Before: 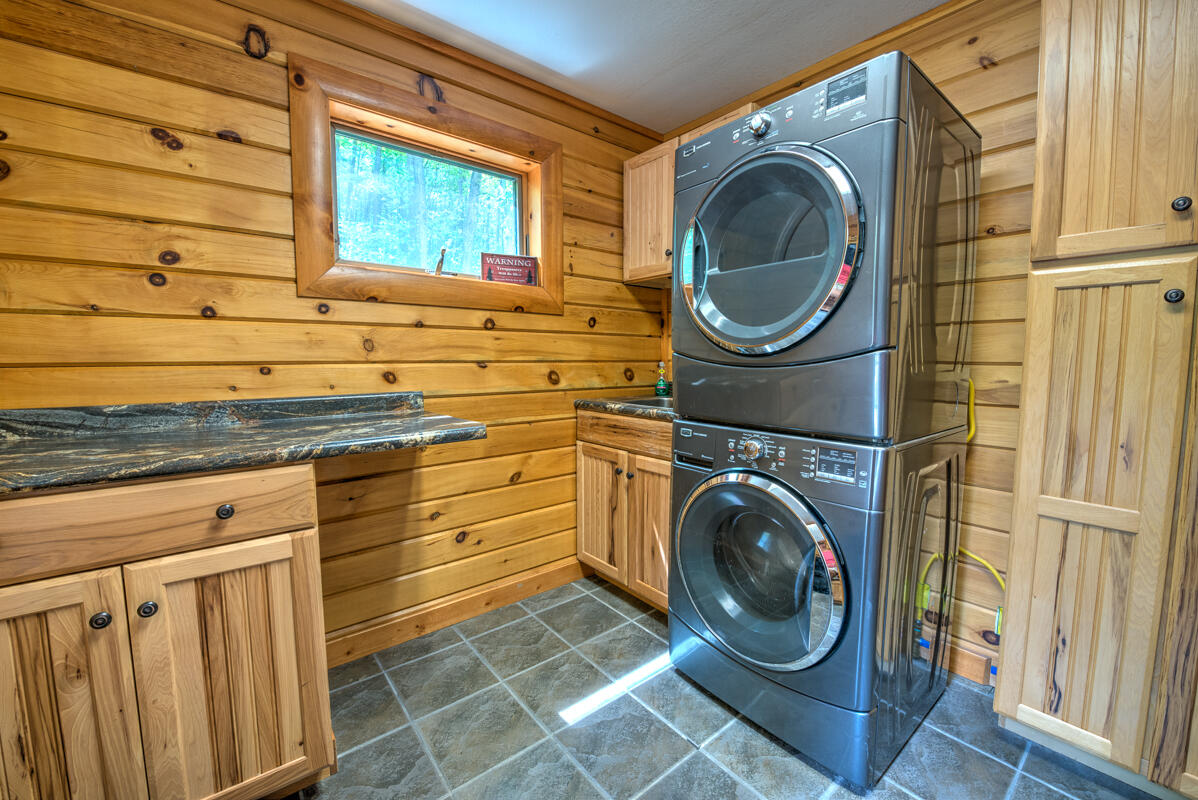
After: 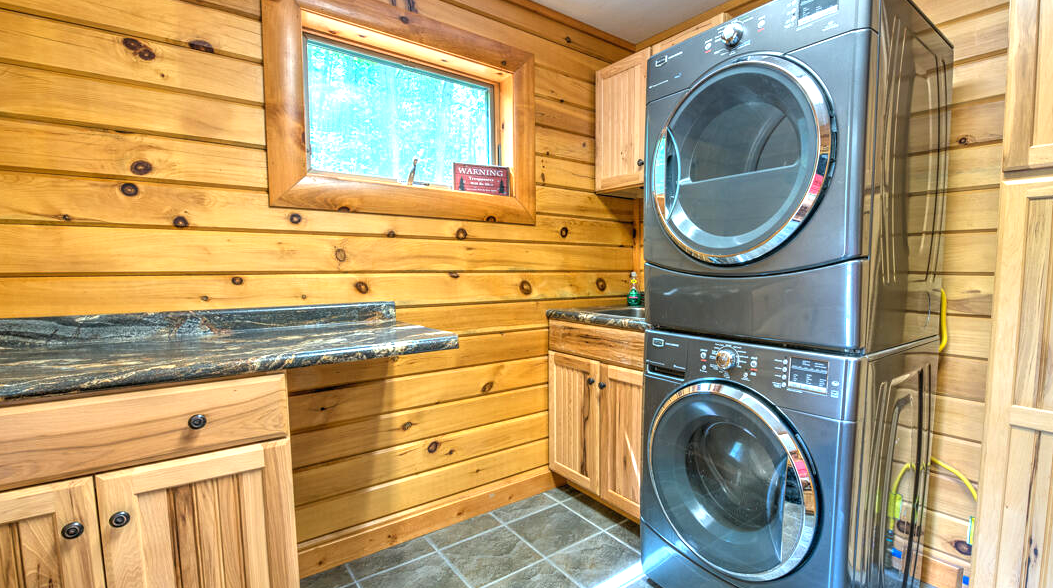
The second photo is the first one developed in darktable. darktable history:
exposure: black level correction 0, exposure 0.7 EV, compensate exposure bias true, compensate highlight preservation false
crop and rotate: left 2.425%, top 11.305%, right 9.6%, bottom 15.08%
